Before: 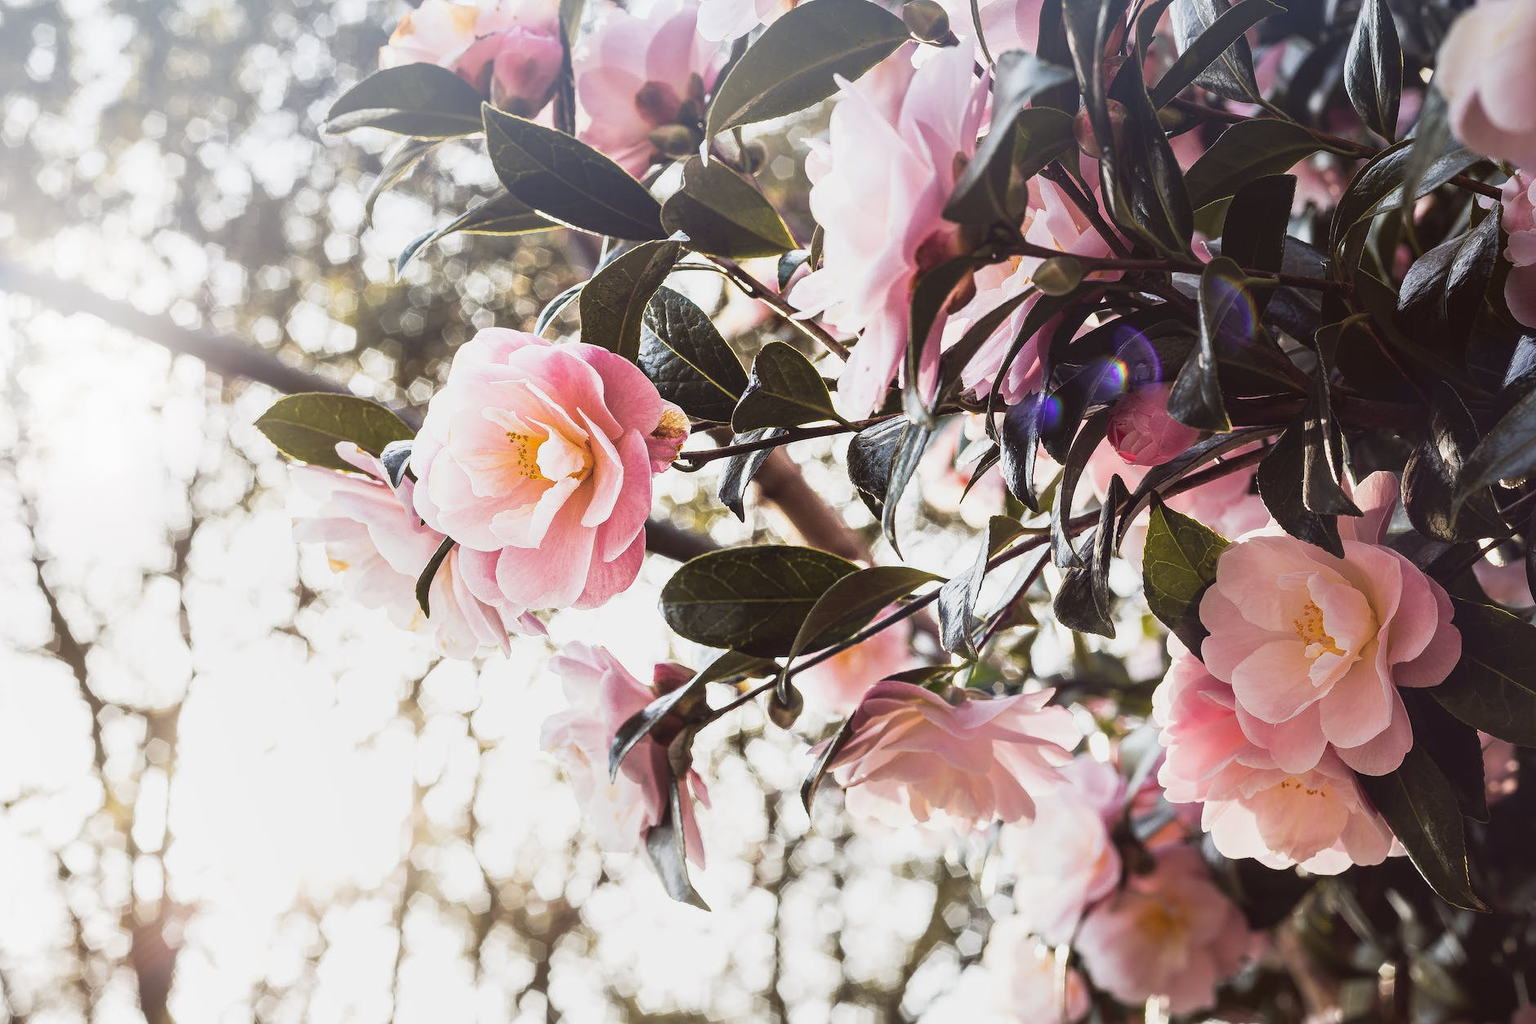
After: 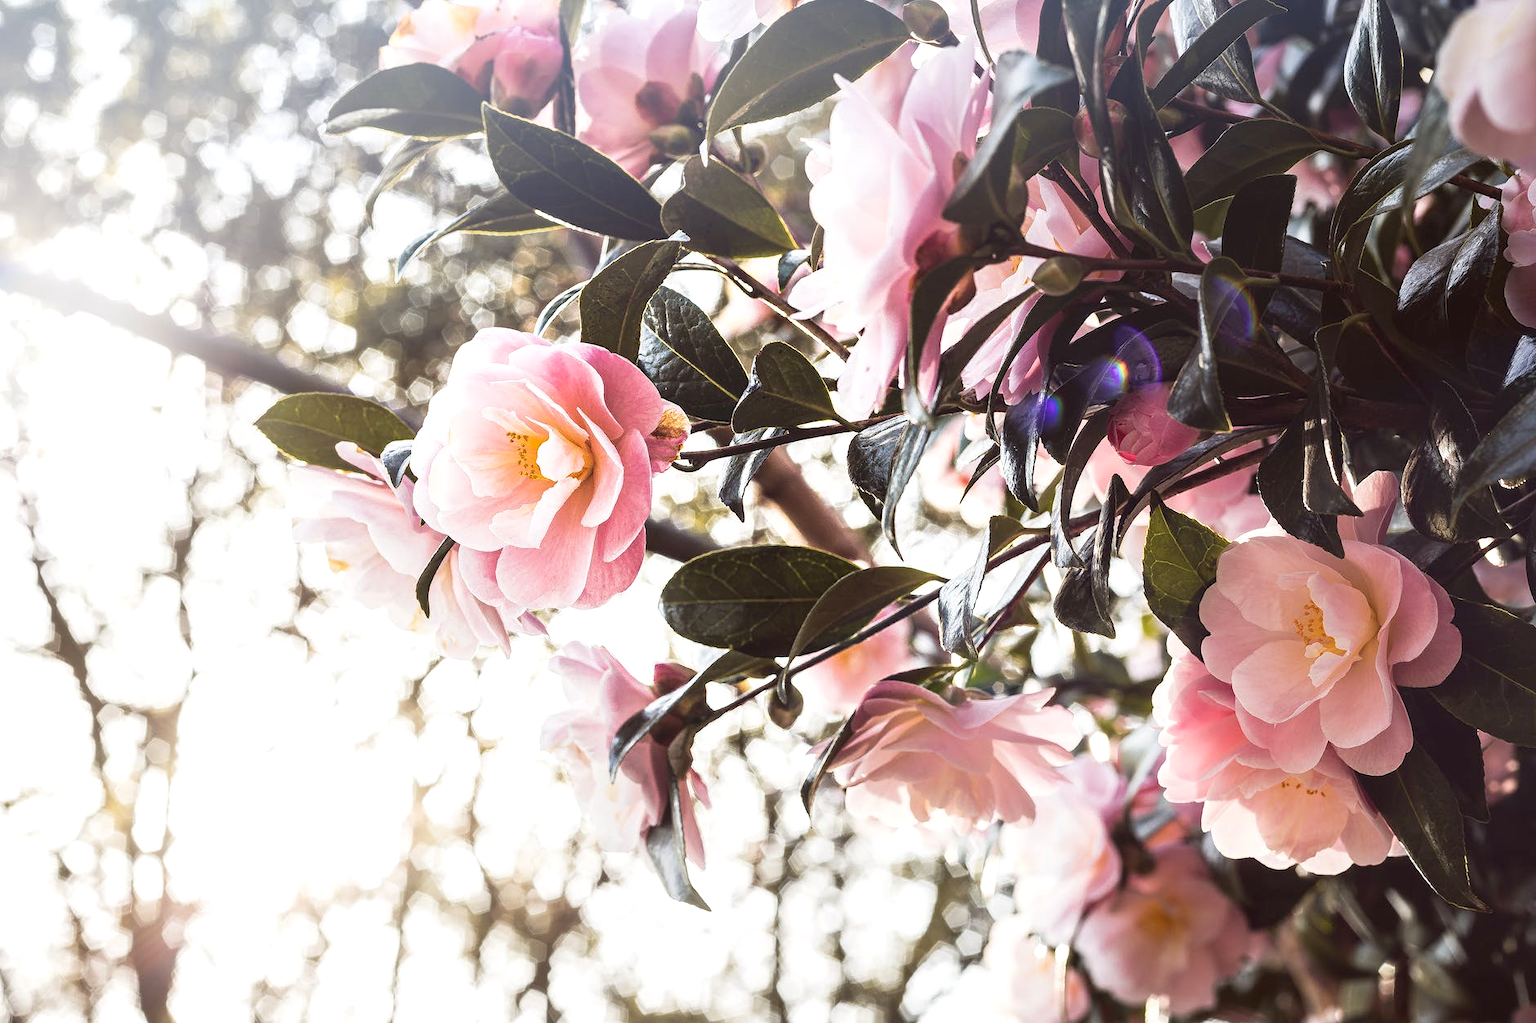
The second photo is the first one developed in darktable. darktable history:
exposure: black level correction 0.001, exposure 0.295 EV, compensate highlight preservation false
